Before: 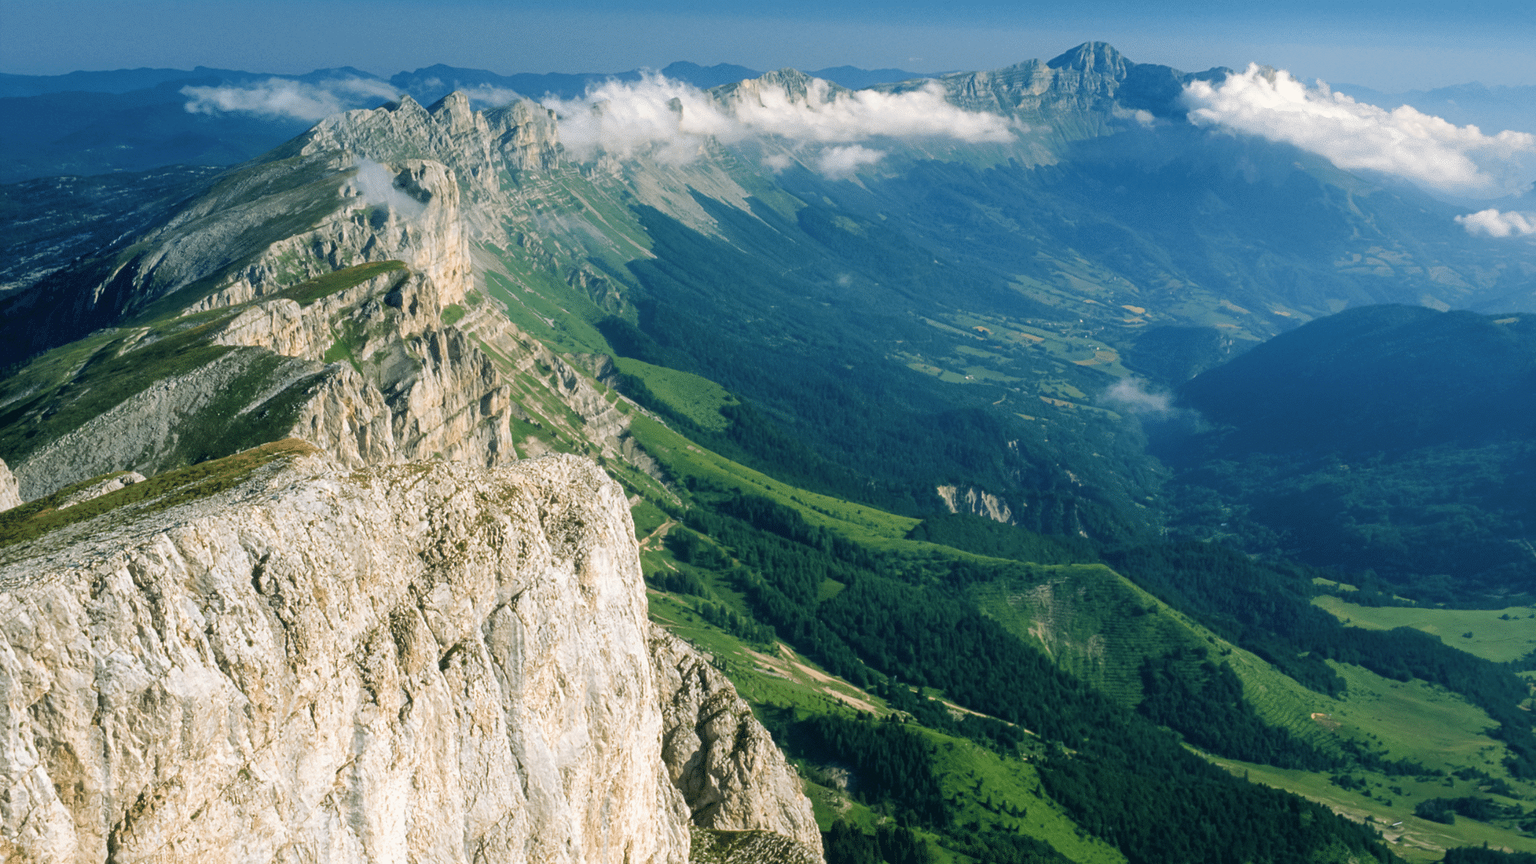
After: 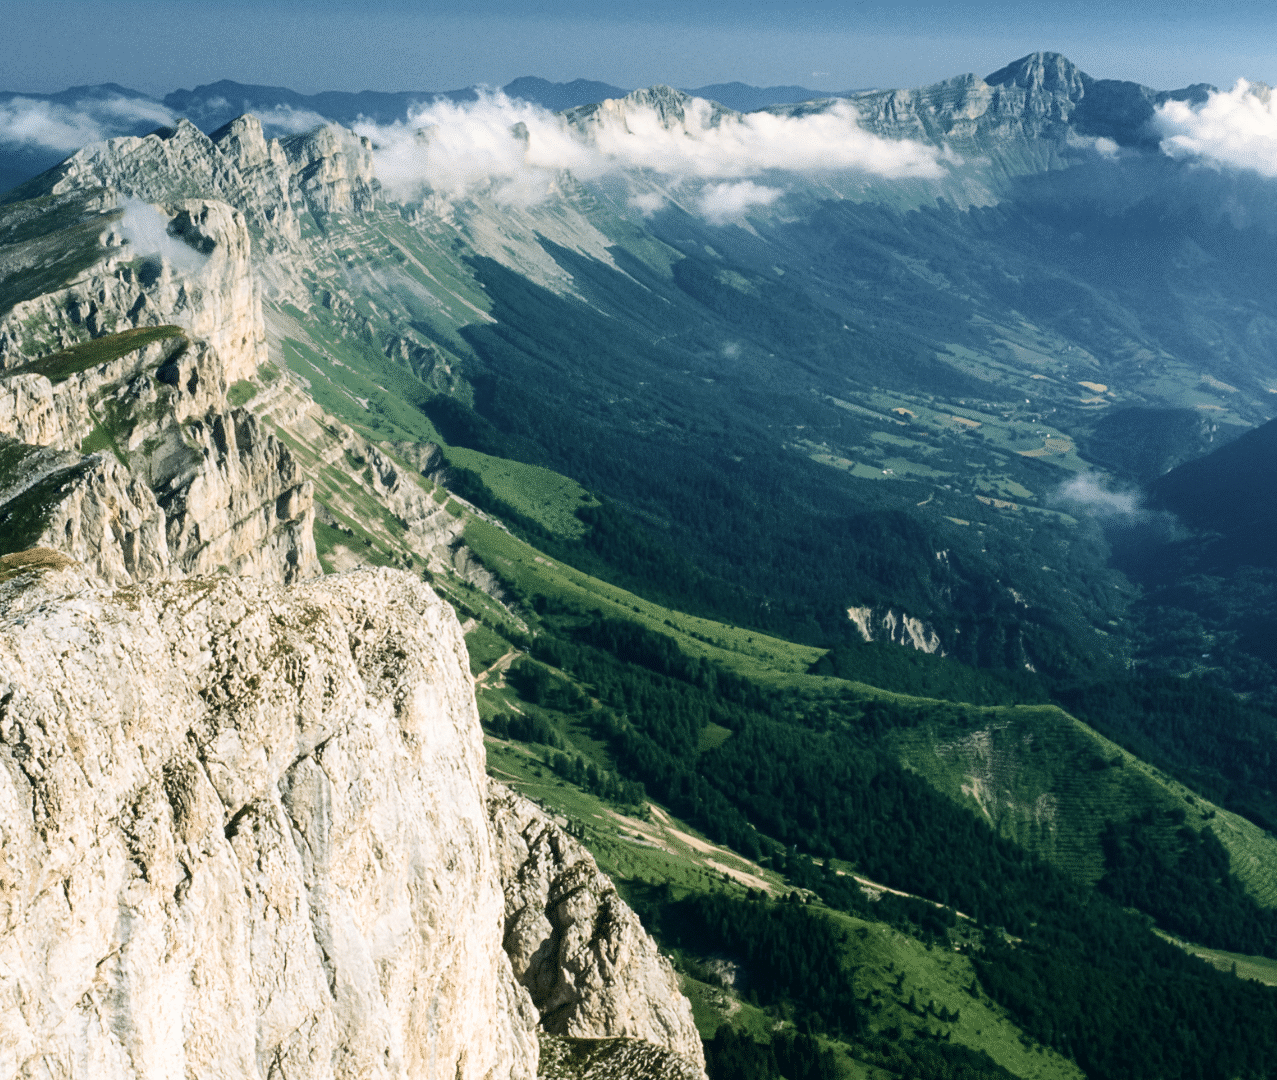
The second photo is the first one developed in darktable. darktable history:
contrast brightness saturation: contrast 0.25, saturation -0.31
velvia: on, module defaults
crop: left 16.899%, right 16.556%
